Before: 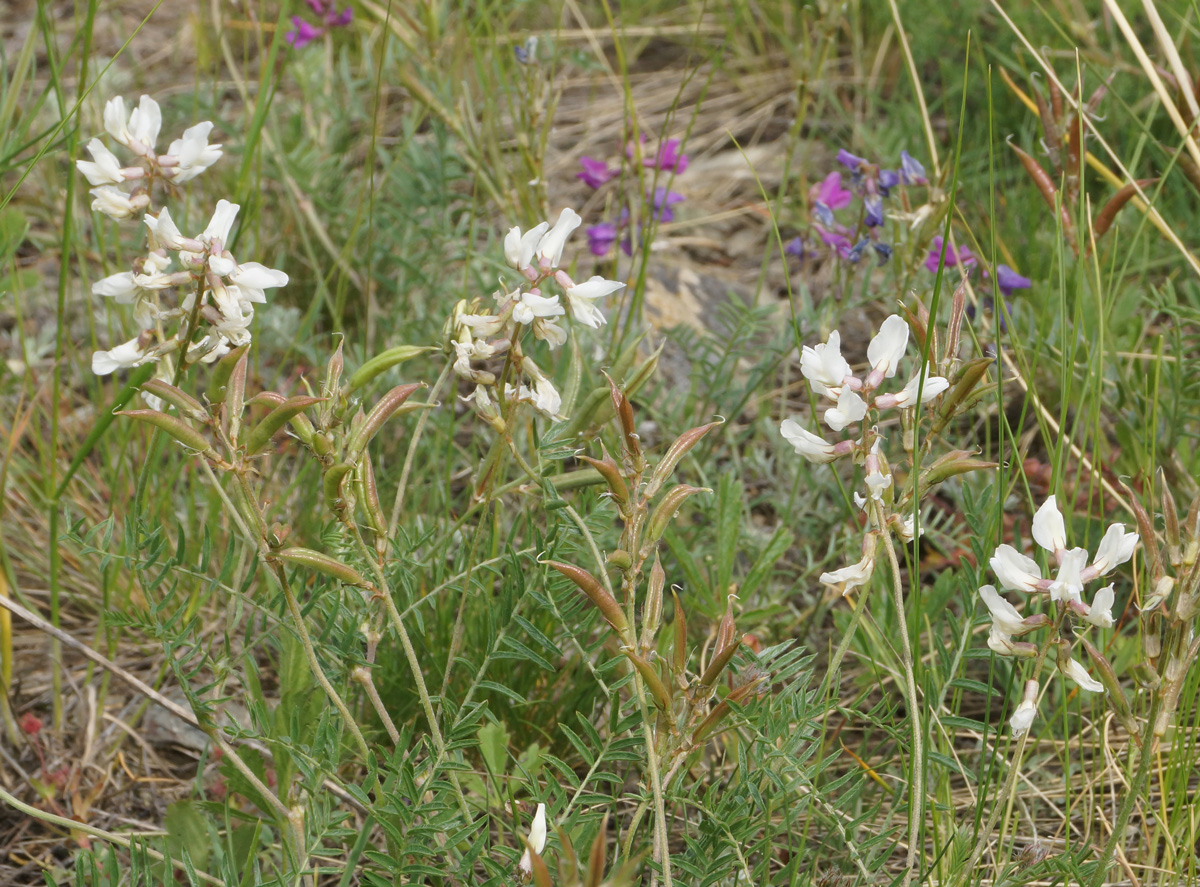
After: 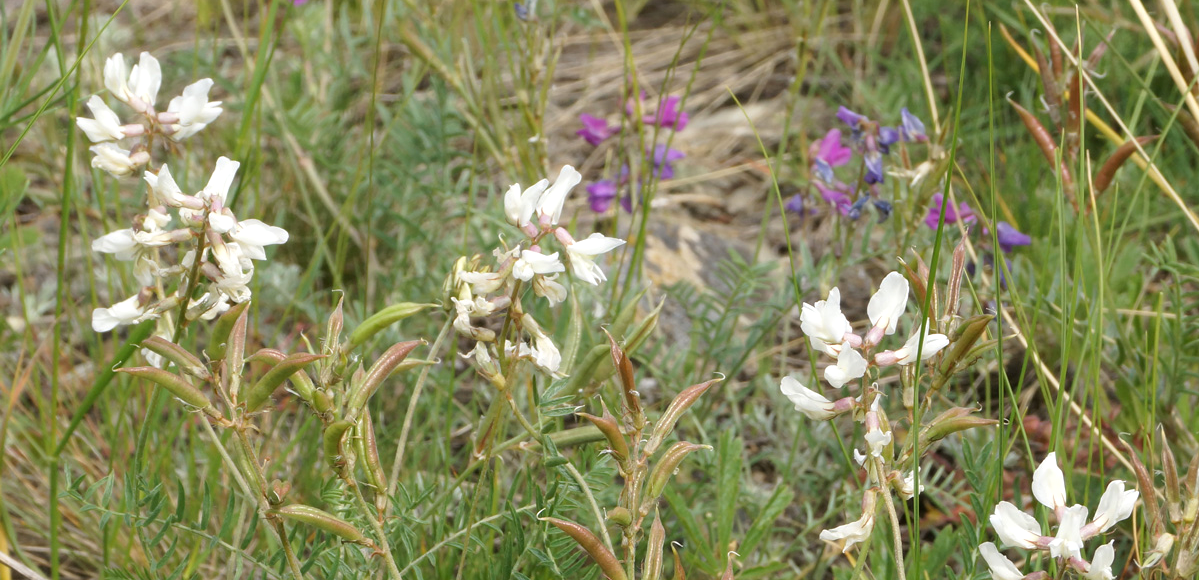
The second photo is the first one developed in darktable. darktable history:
crop and rotate: top 4.921%, bottom 29.648%
tone equalizer: -8 EV -0.426 EV, -7 EV -0.397 EV, -6 EV -0.353 EV, -5 EV -0.187 EV, -3 EV 0.253 EV, -2 EV 0.309 EV, -1 EV 0.409 EV, +0 EV 0.415 EV, mask exposure compensation -0.485 EV
exposure: black level correction 0.002, exposure -0.108 EV, compensate highlight preservation false
